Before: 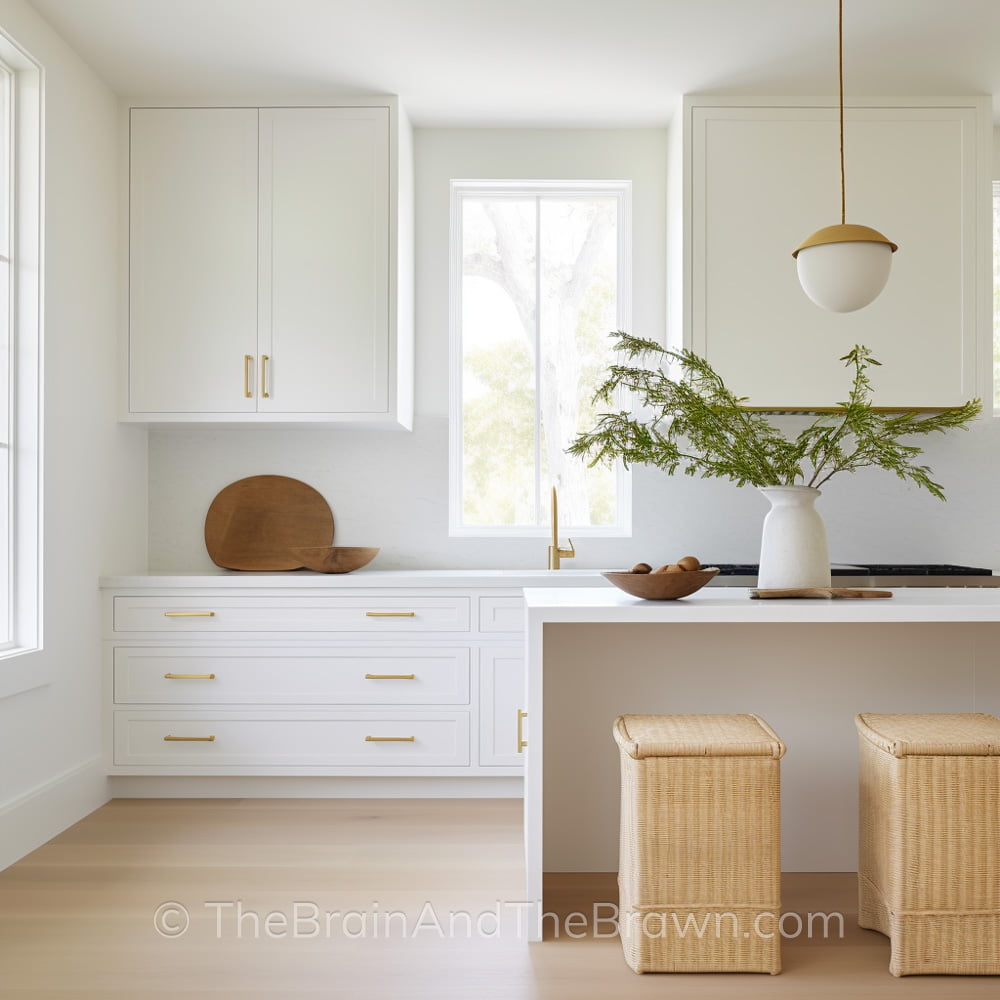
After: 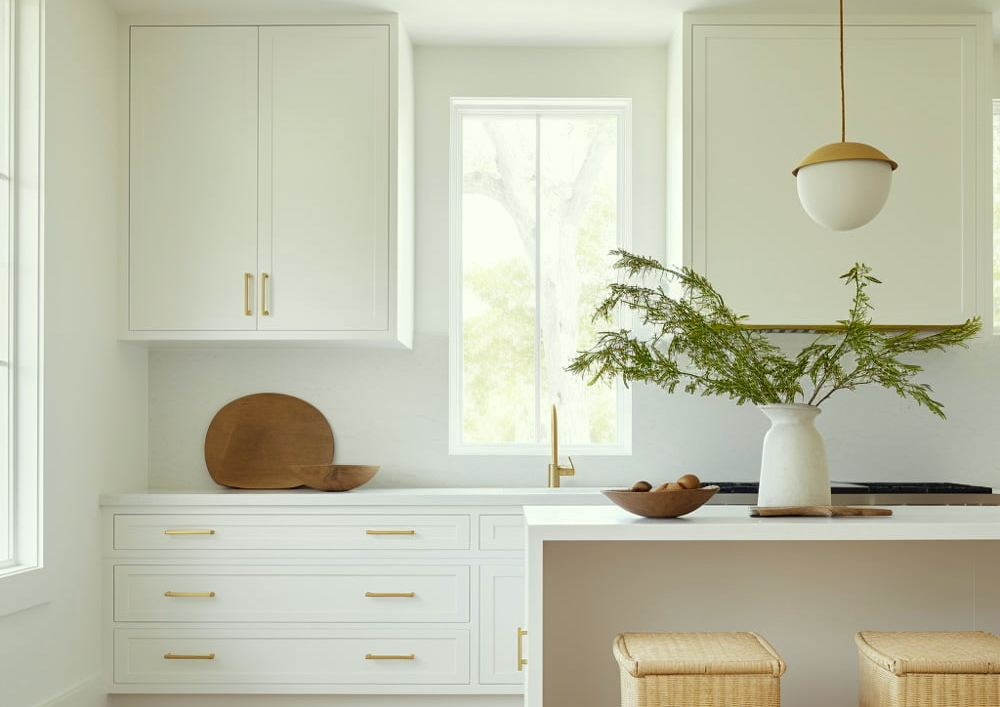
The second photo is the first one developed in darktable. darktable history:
color correction: highlights a* -4.28, highlights b* 6.53
crop and rotate: top 8.293%, bottom 20.996%
